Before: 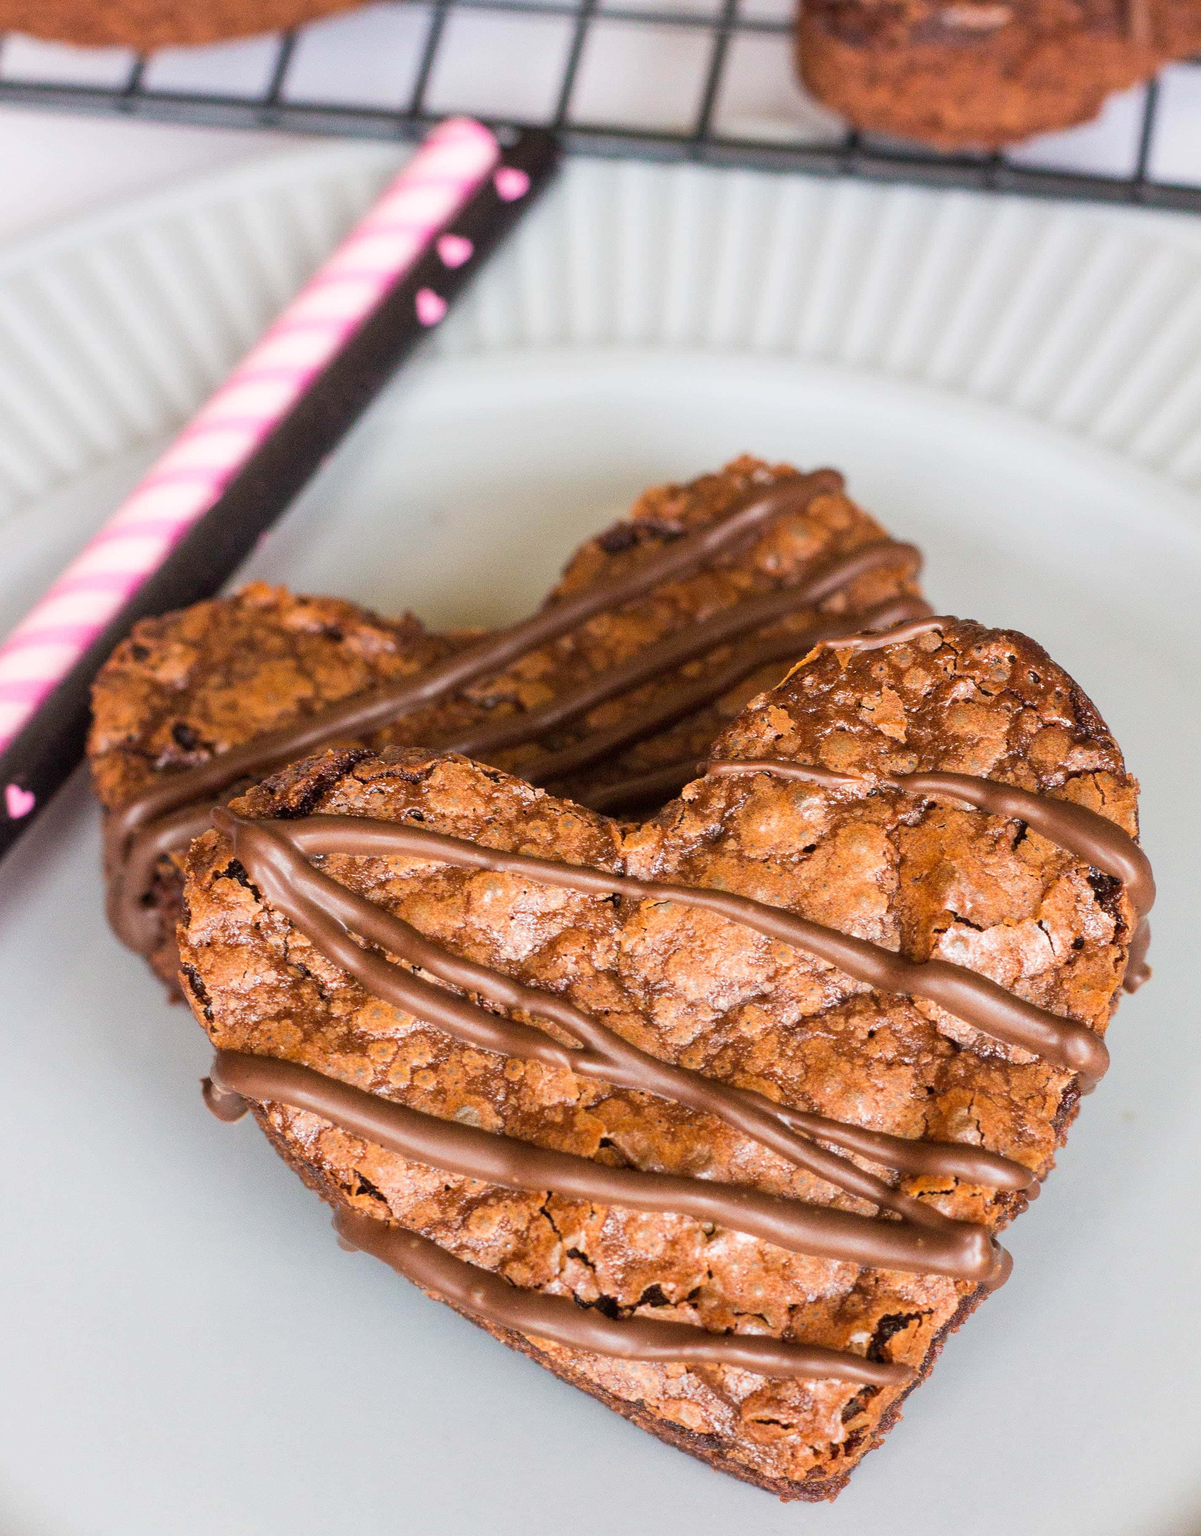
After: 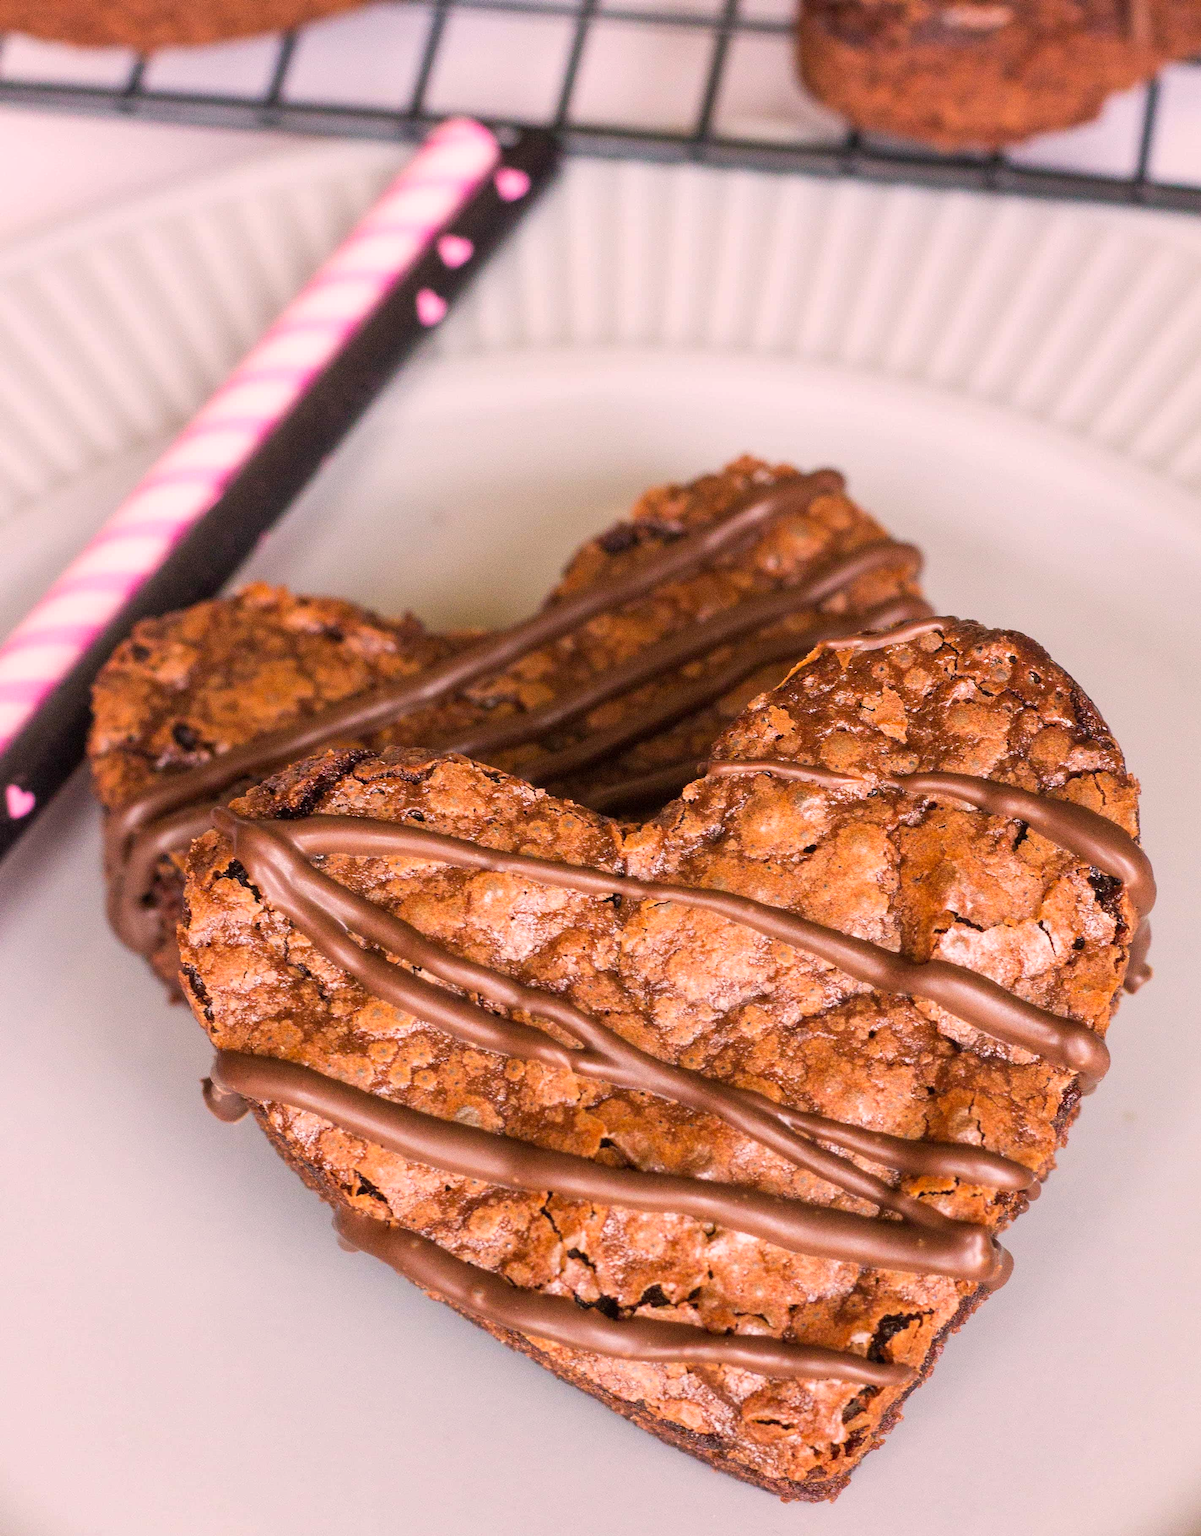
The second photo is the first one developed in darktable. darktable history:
white balance: red 1, blue 1
color correction: highlights a* 12.23, highlights b* 5.41
